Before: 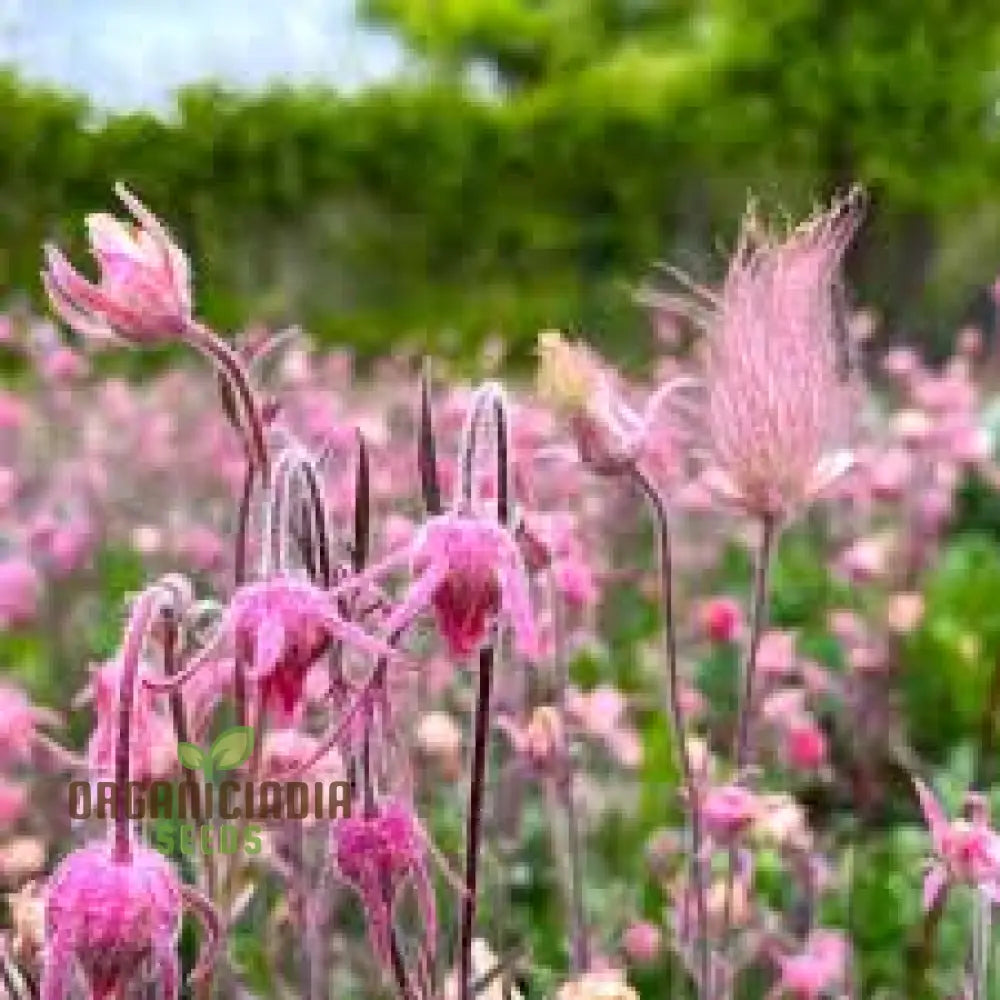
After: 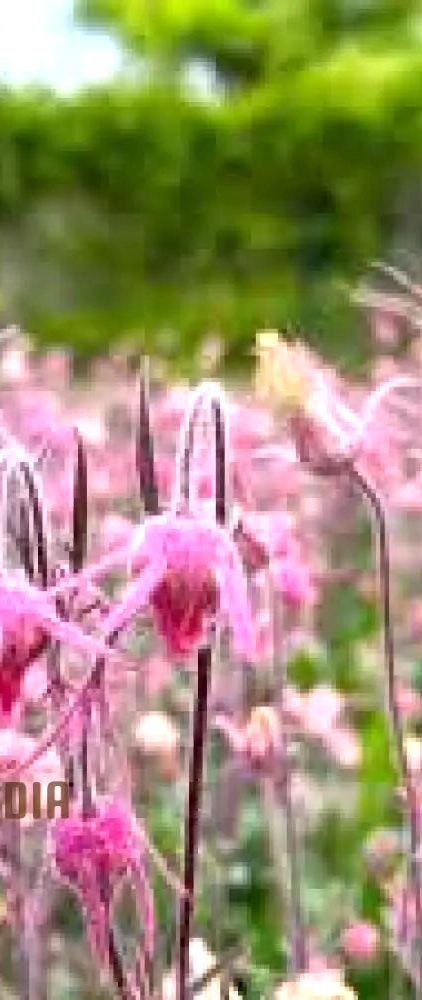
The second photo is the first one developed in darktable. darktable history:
exposure: black level correction 0.001, exposure 0.498 EV, compensate highlight preservation false
crop: left 28.233%, right 29.541%
